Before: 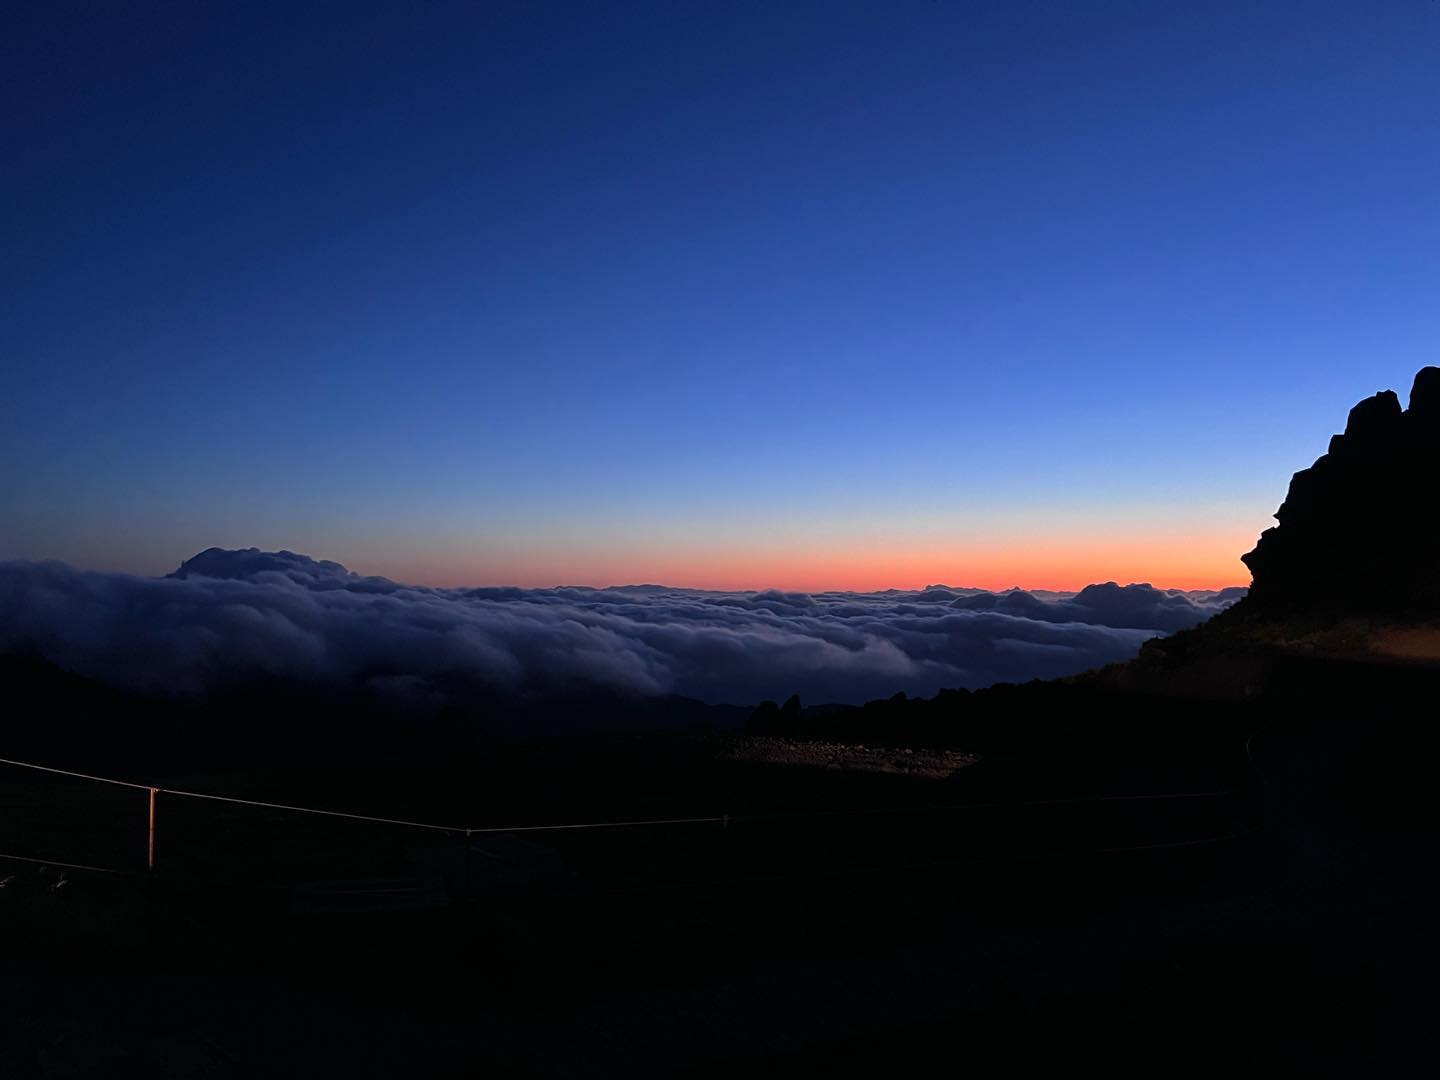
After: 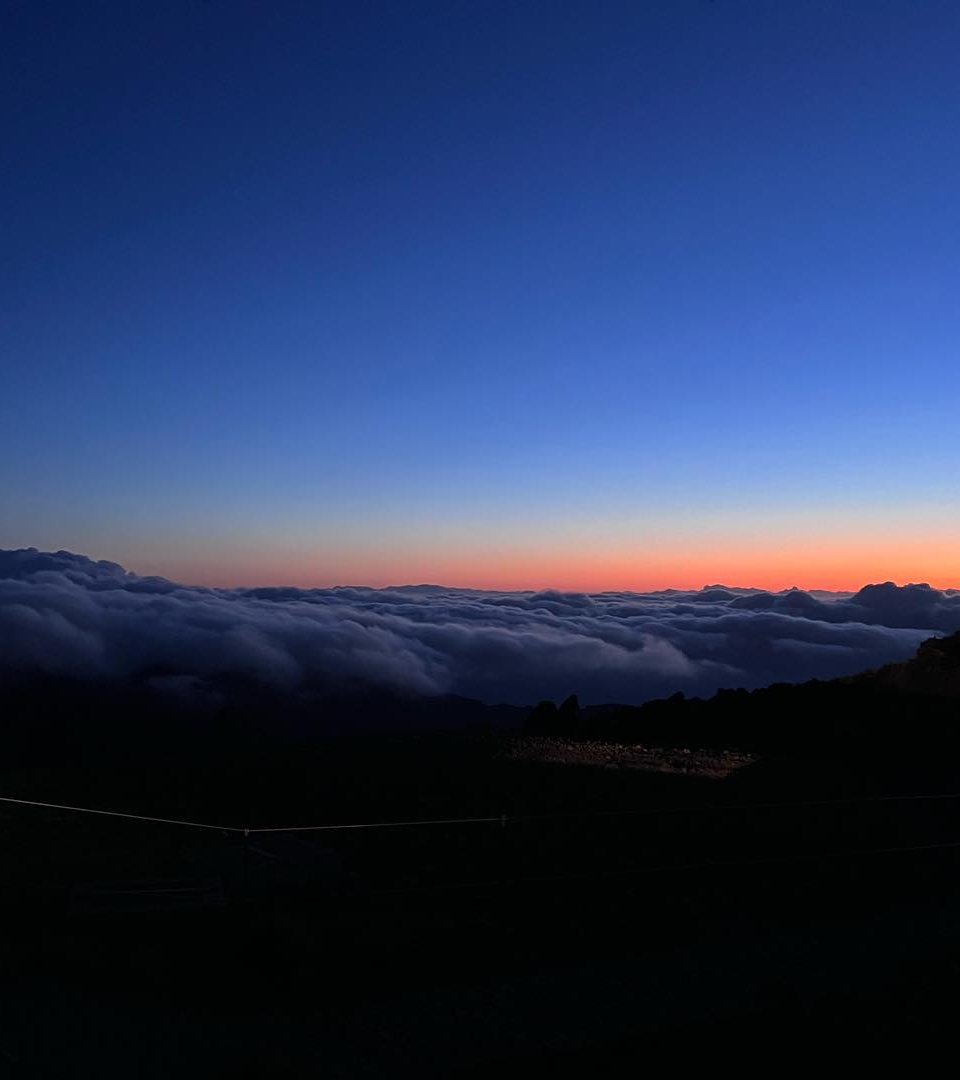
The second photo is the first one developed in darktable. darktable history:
crop: left 15.421%, right 17.906%
